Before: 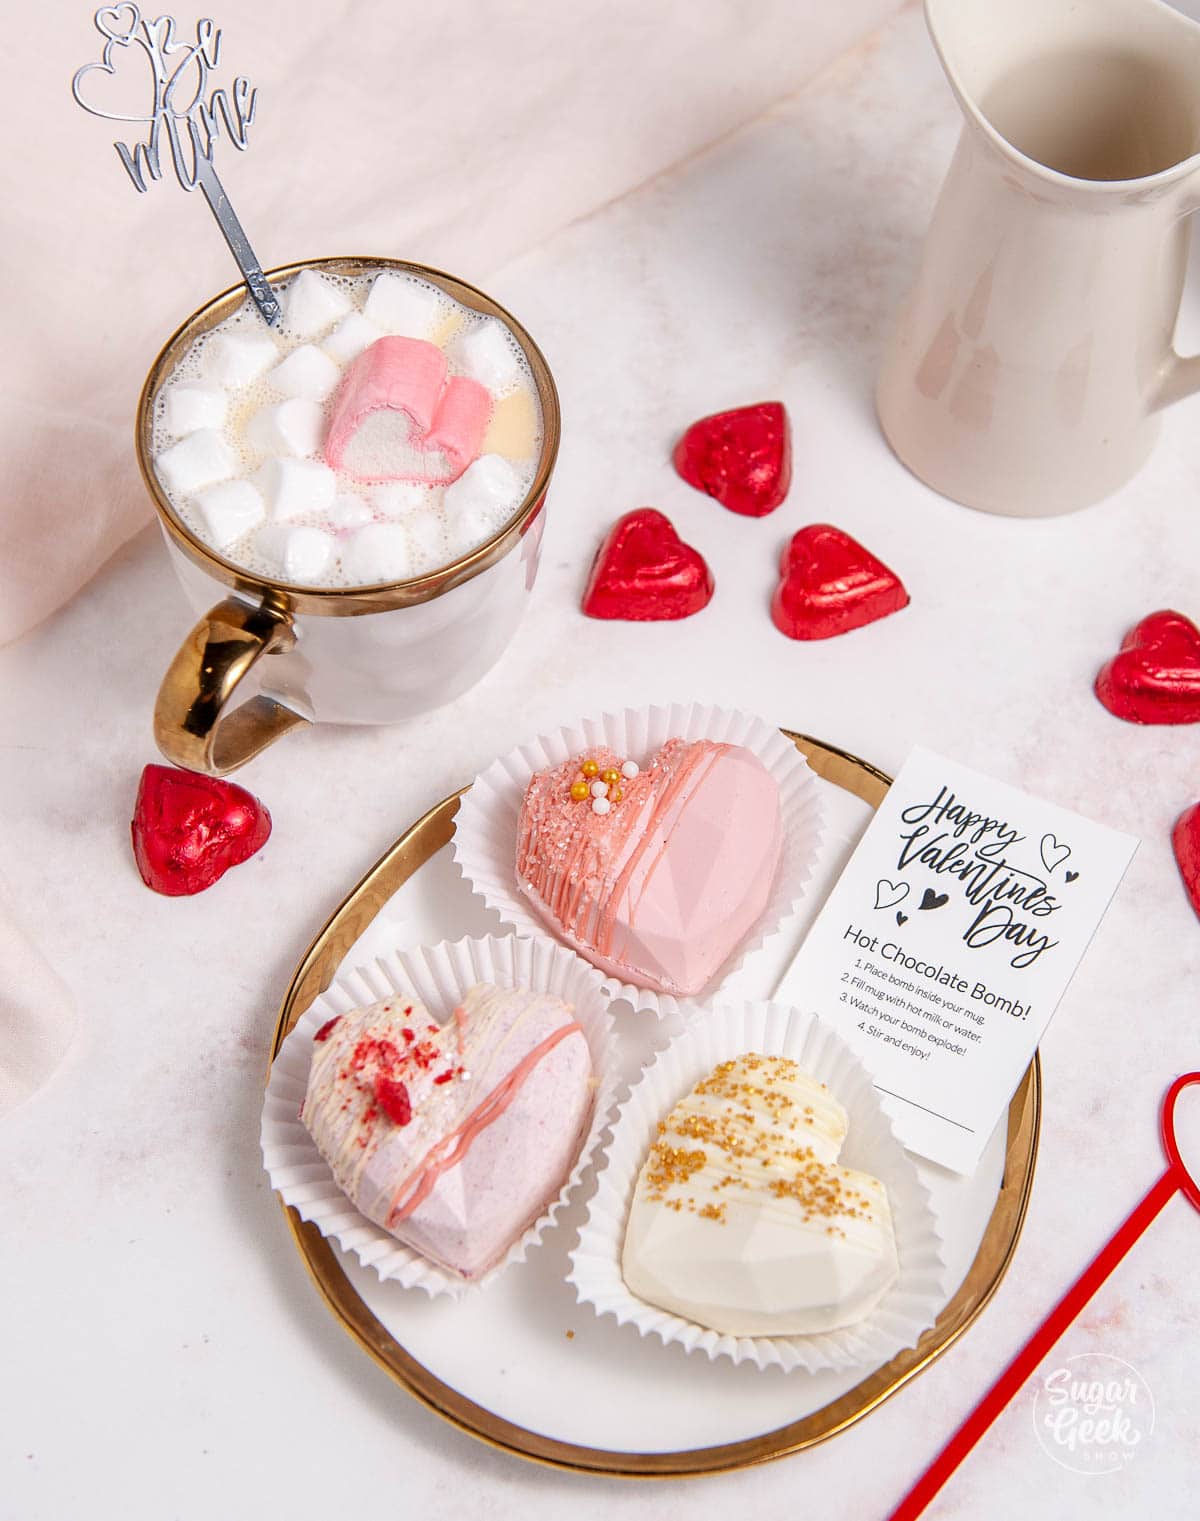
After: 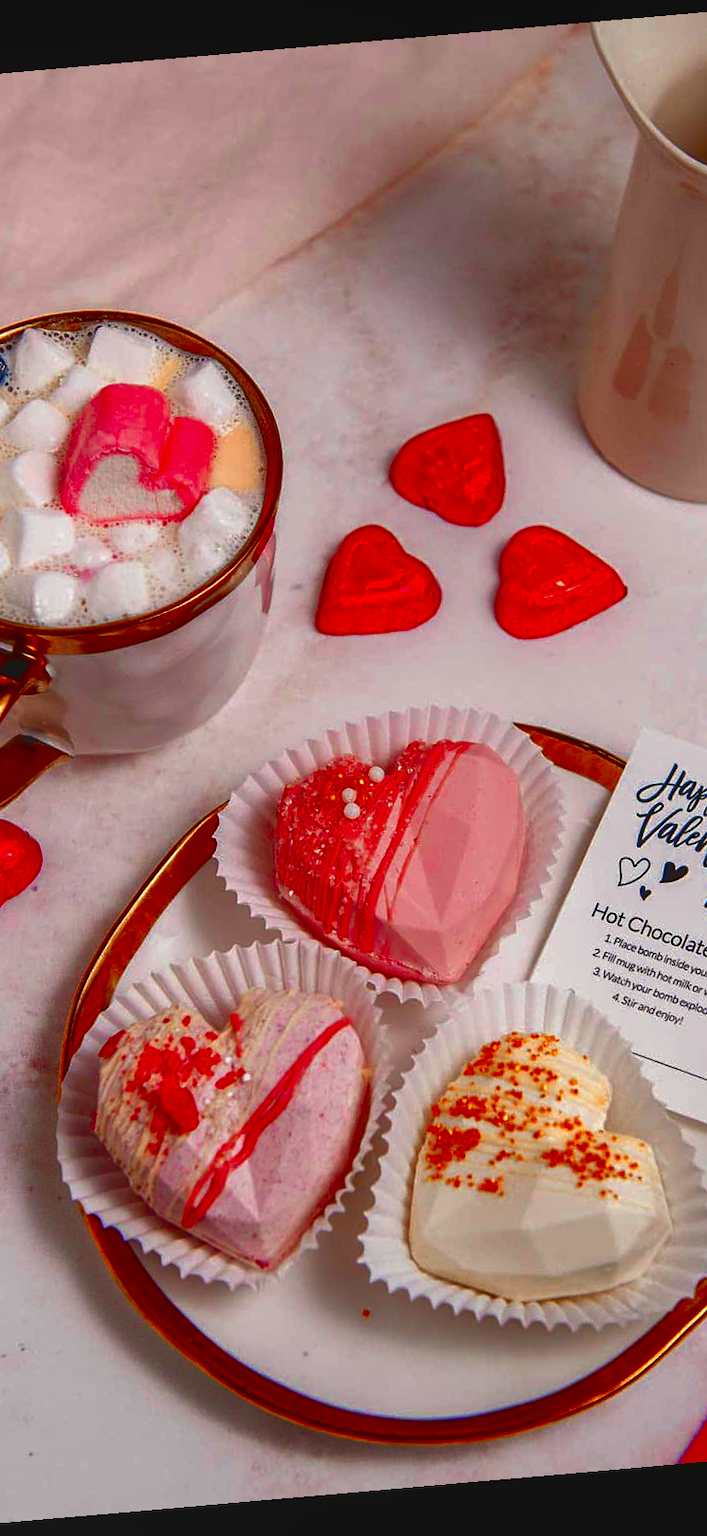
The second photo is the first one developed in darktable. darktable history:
color correction: highlights a* 0.816, highlights b* 2.78, saturation 1.1
contrast brightness saturation: brightness -1, saturation 1
color zones: curves: ch0 [(0, 0.473) (0.001, 0.473) (0.226, 0.548) (0.4, 0.589) (0.525, 0.54) (0.728, 0.403) (0.999, 0.473) (1, 0.473)]; ch1 [(0, 0.619) (0.001, 0.619) (0.234, 0.388) (0.4, 0.372) (0.528, 0.422) (0.732, 0.53) (0.999, 0.619) (1, 0.619)]; ch2 [(0, 0.547) (0.001, 0.547) (0.226, 0.45) (0.4, 0.525) (0.525, 0.585) (0.8, 0.511) (0.999, 0.547) (1, 0.547)]
crop and rotate: left 22.516%, right 21.234%
local contrast: highlights 68%, shadows 68%, detail 82%, midtone range 0.325
exposure: black level correction 0.004, exposure 0.014 EV, compensate highlight preservation false
color balance: output saturation 110%
rotate and perspective: rotation -4.98°, automatic cropping off
